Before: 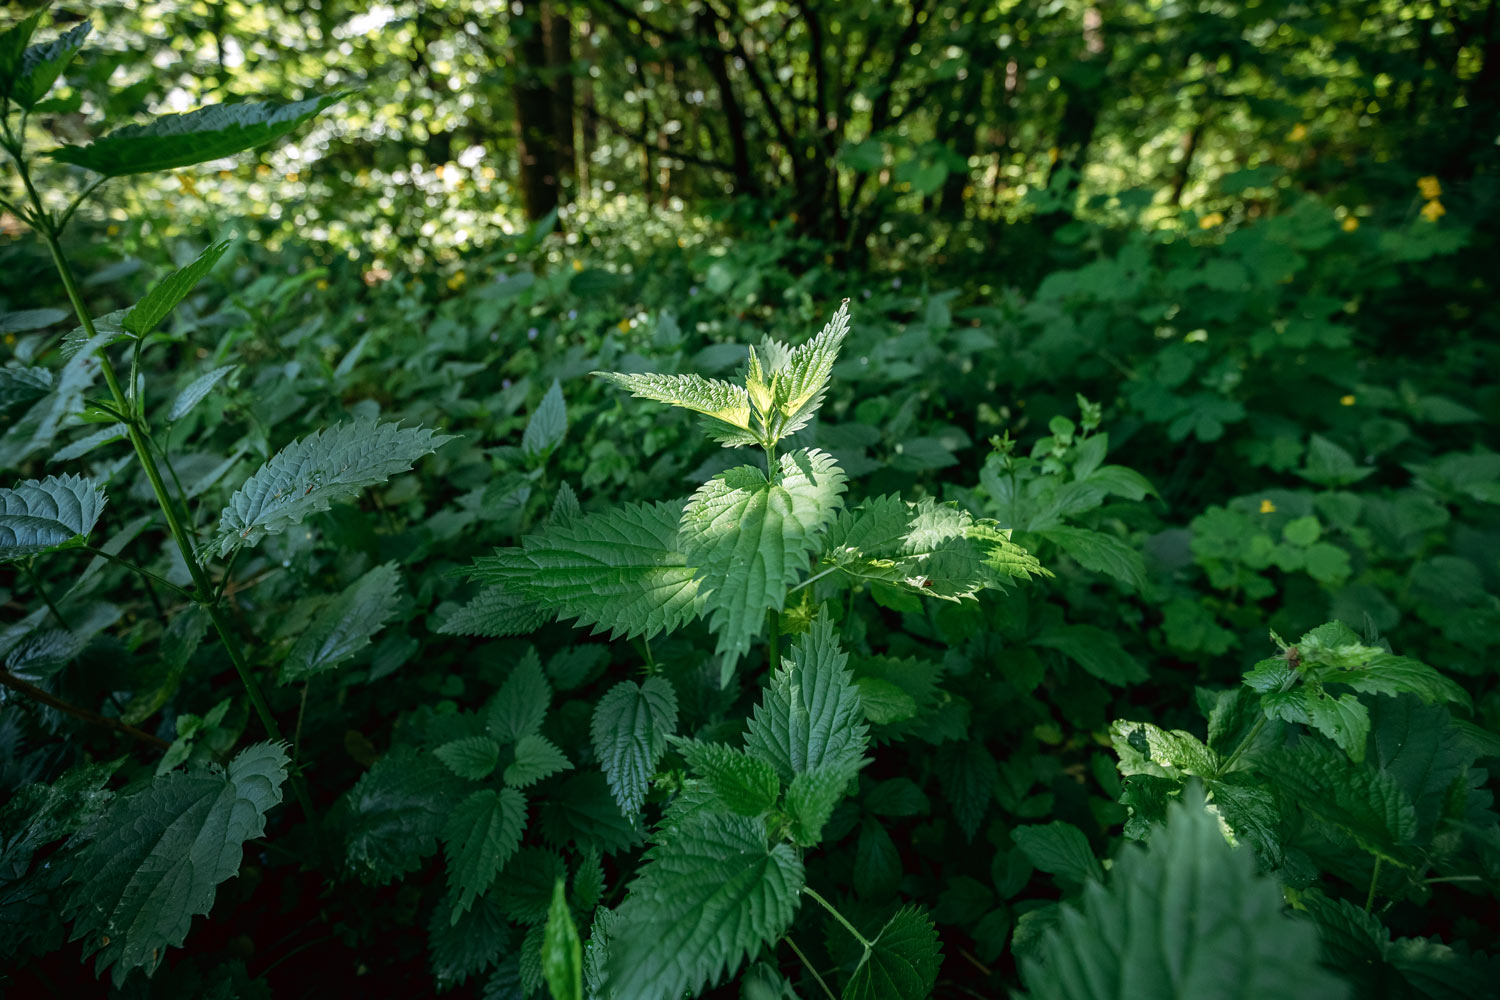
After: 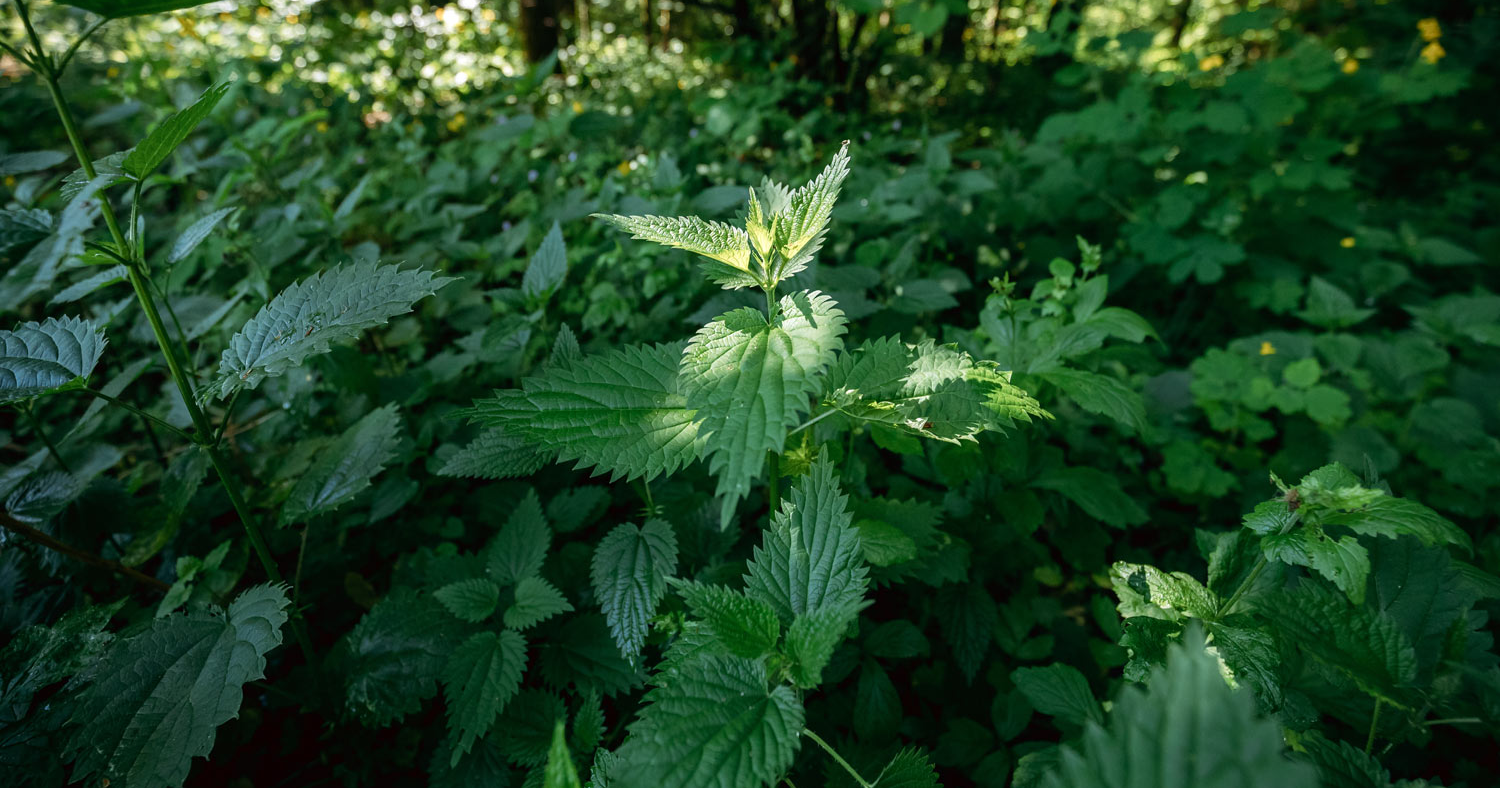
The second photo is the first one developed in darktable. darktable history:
crop and rotate: top 15.811%, bottom 5.367%
